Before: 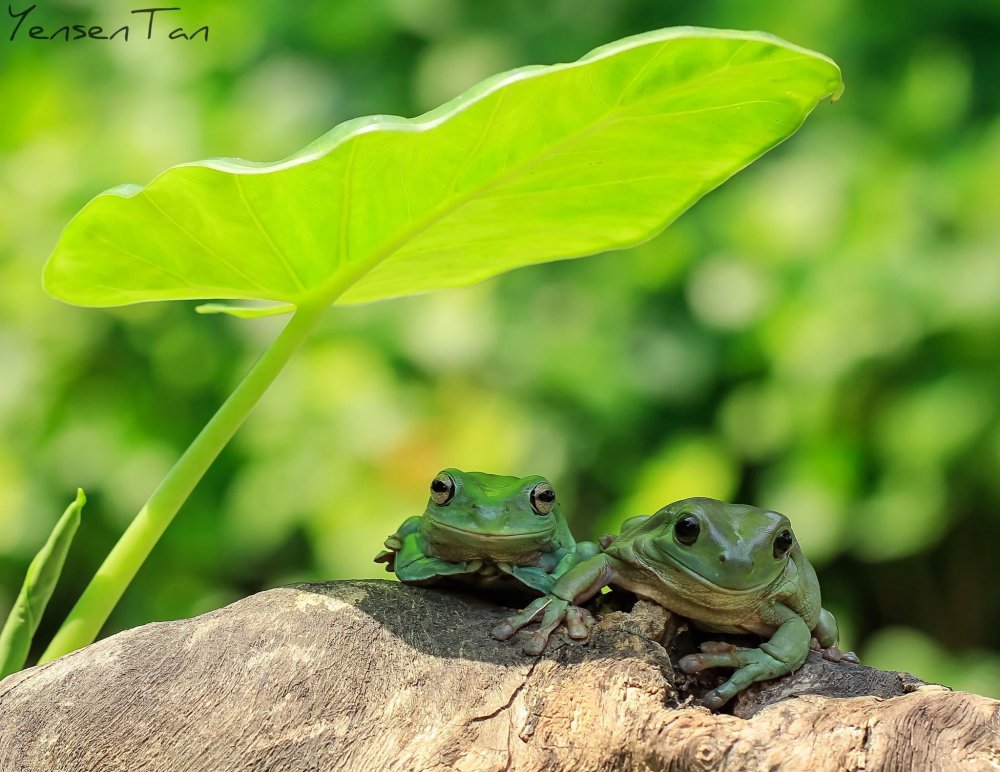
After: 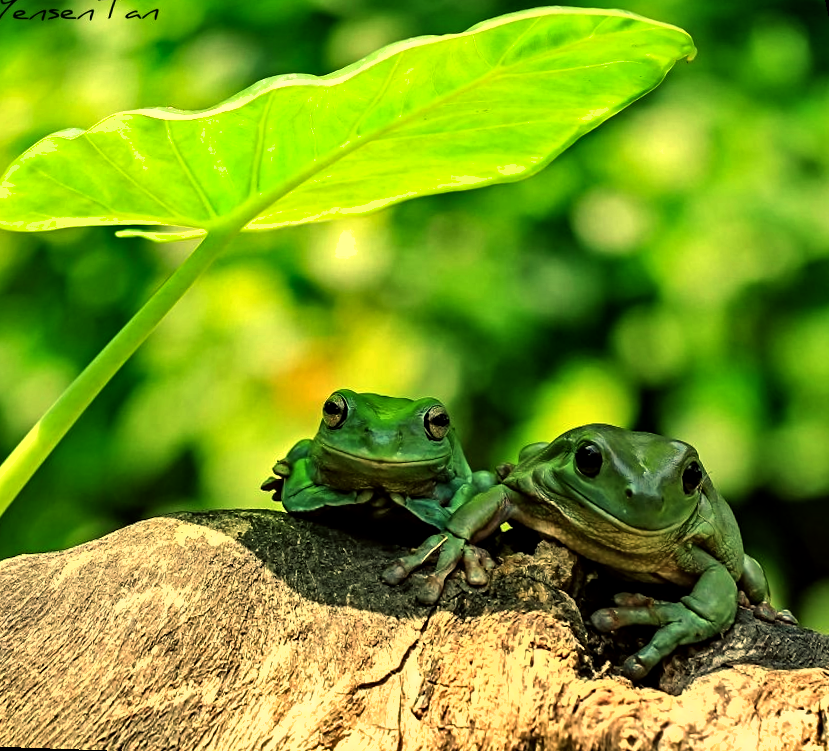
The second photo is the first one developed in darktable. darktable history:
shadows and highlights: low approximation 0.01, soften with gaussian
rotate and perspective: rotation 0.72°, lens shift (vertical) -0.352, lens shift (horizontal) -0.051, crop left 0.152, crop right 0.859, crop top 0.019, crop bottom 0.964
contrast equalizer: y [[0.5, 0.501, 0.525, 0.597, 0.58, 0.514], [0.5 ×6], [0.5 ×6], [0 ×6], [0 ×6]]
color balance: mode lift, gamma, gain (sRGB), lift [1.014, 0.966, 0.918, 0.87], gamma [0.86, 0.734, 0.918, 0.976], gain [1.063, 1.13, 1.063, 0.86]
